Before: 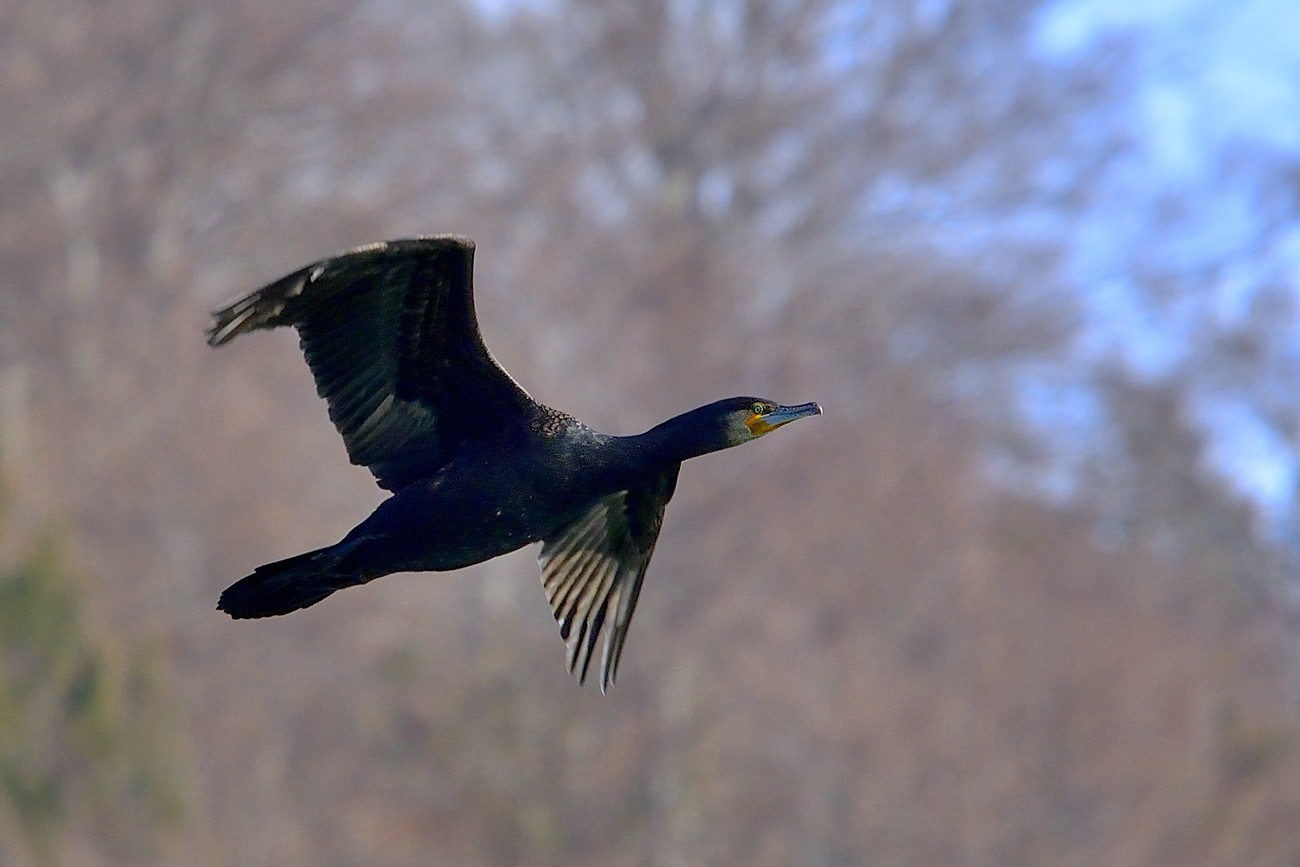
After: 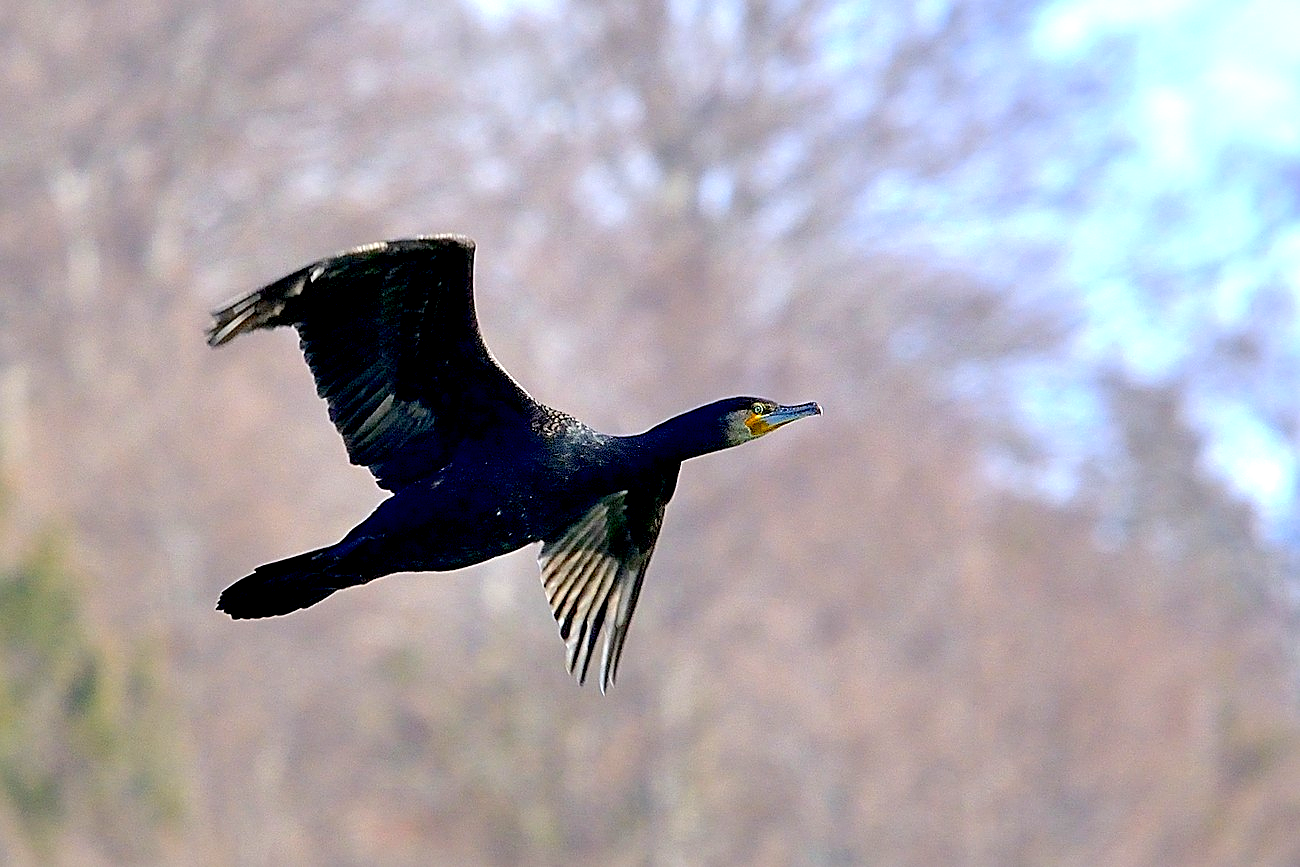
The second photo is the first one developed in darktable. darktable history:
sharpen: on, module defaults
exposure: black level correction 0.01, exposure 1 EV, compensate highlight preservation false
